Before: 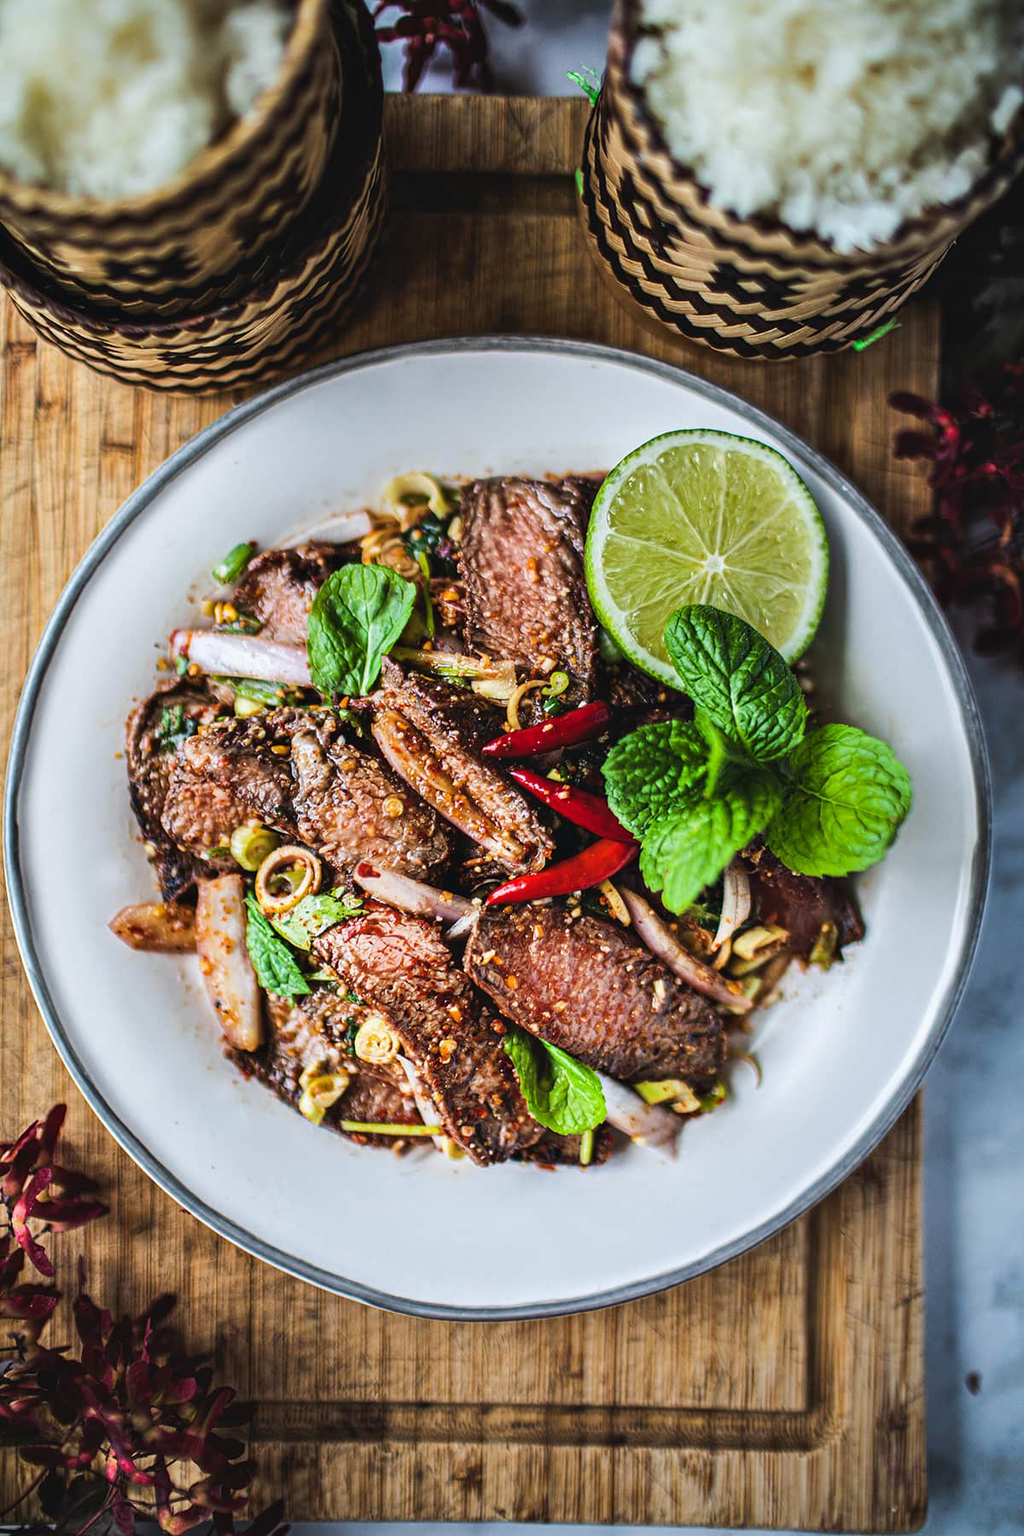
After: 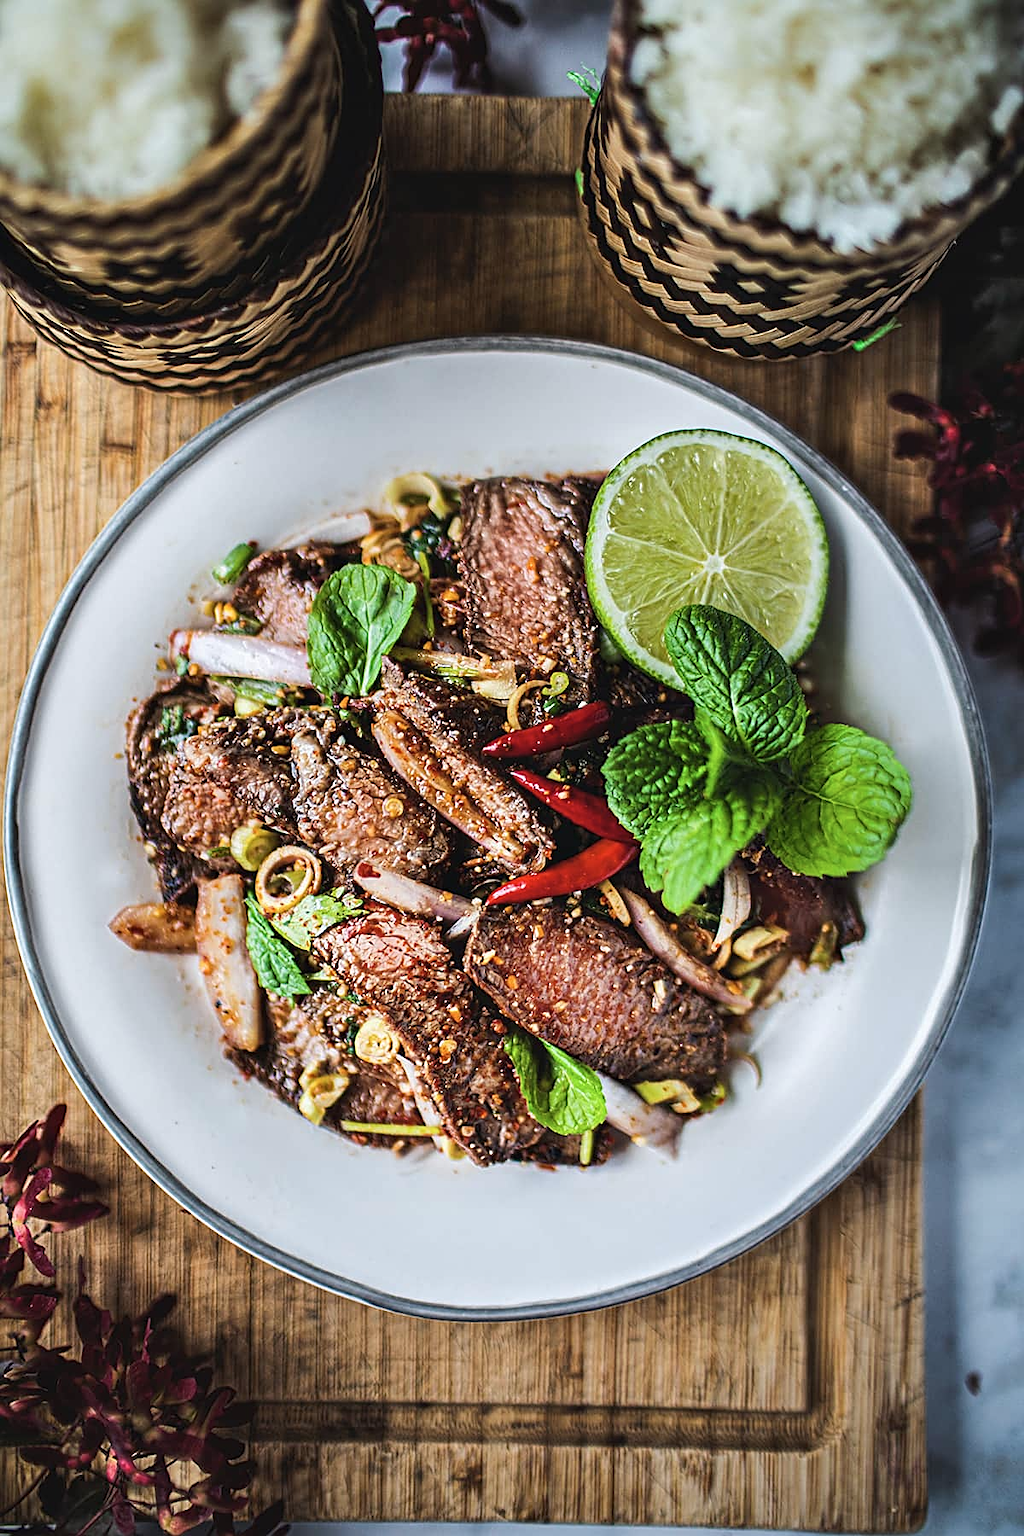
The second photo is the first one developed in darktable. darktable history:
sharpen: on, module defaults
contrast brightness saturation: saturation -0.099
